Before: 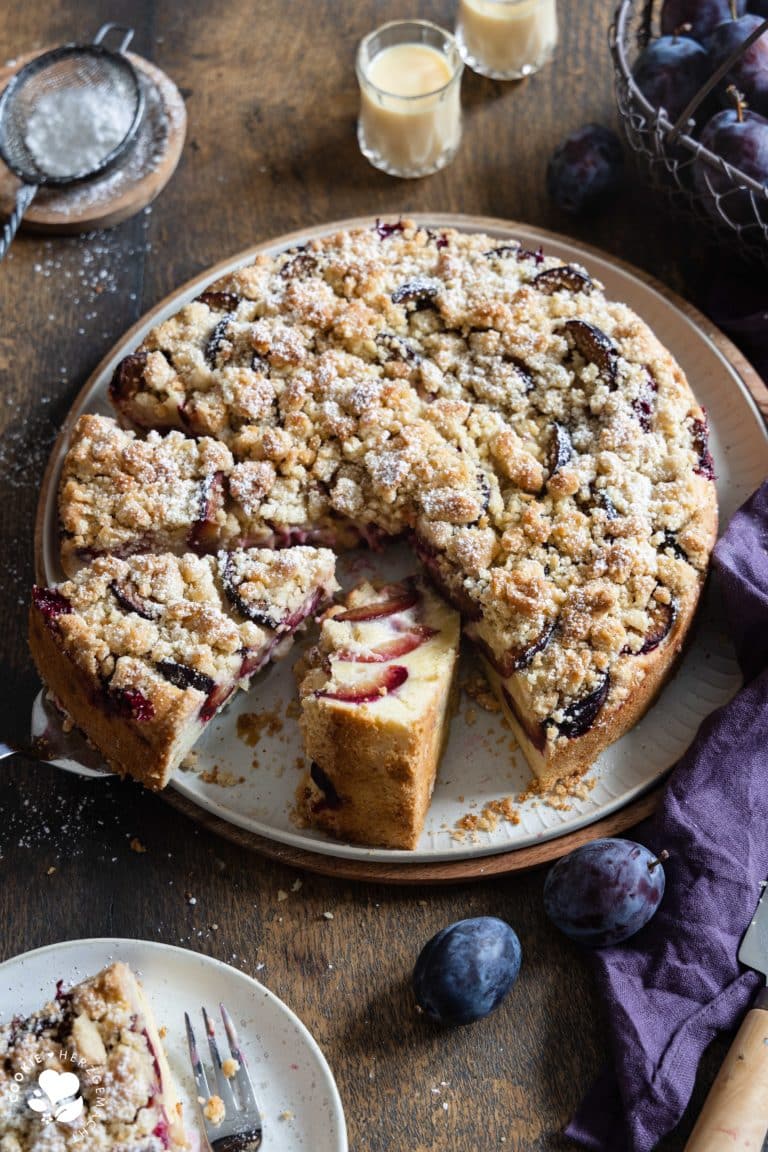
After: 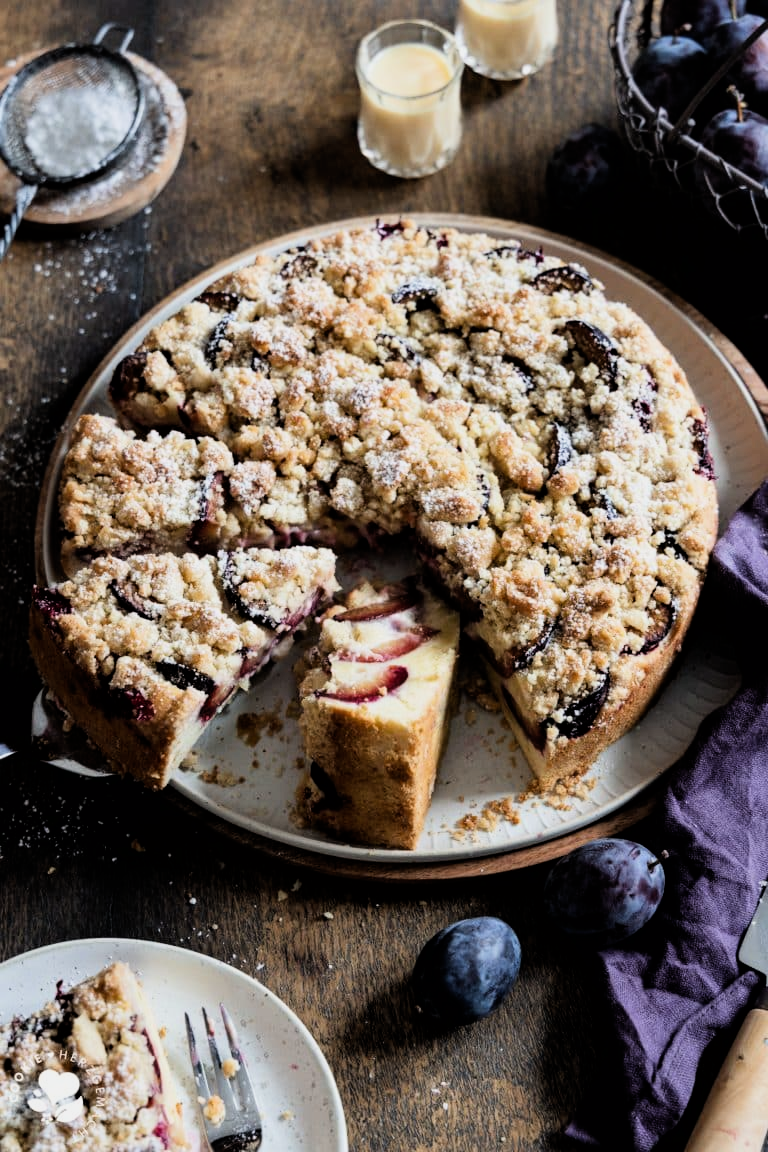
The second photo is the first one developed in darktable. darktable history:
filmic rgb: black relative exposure -16 EV, white relative exposure 6.3 EV, hardness 5.04, contrast 1.351
tone equalizer: on, module defaults
